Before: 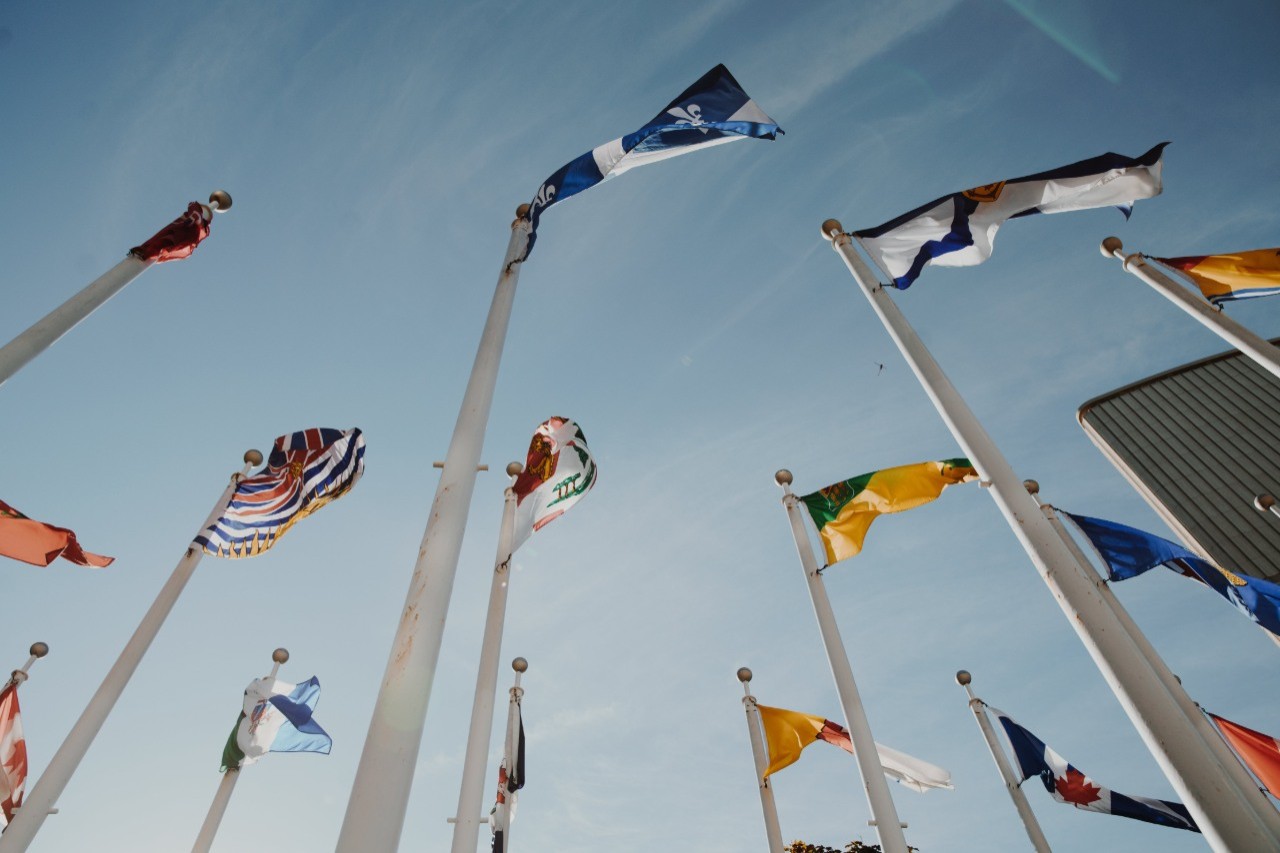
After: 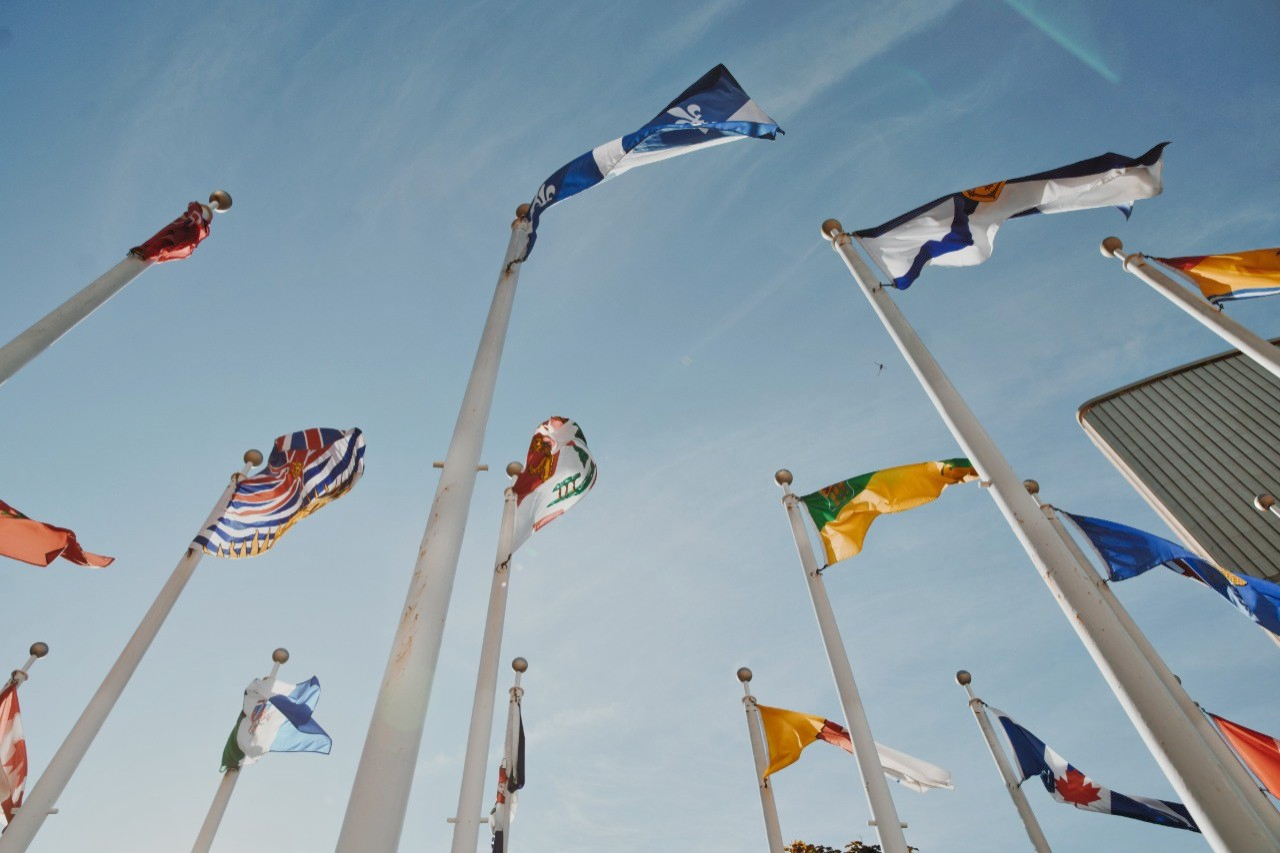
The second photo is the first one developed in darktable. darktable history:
tone equalizer: -7 EV 0.142 EV, -6 EV 0.63 EV, -5 EV 1.11 EV, -4 EV 1.32 EV, -3 EV 1.13 EV, -2 EV 0.6 EV, -1 EV 0.168 EV
